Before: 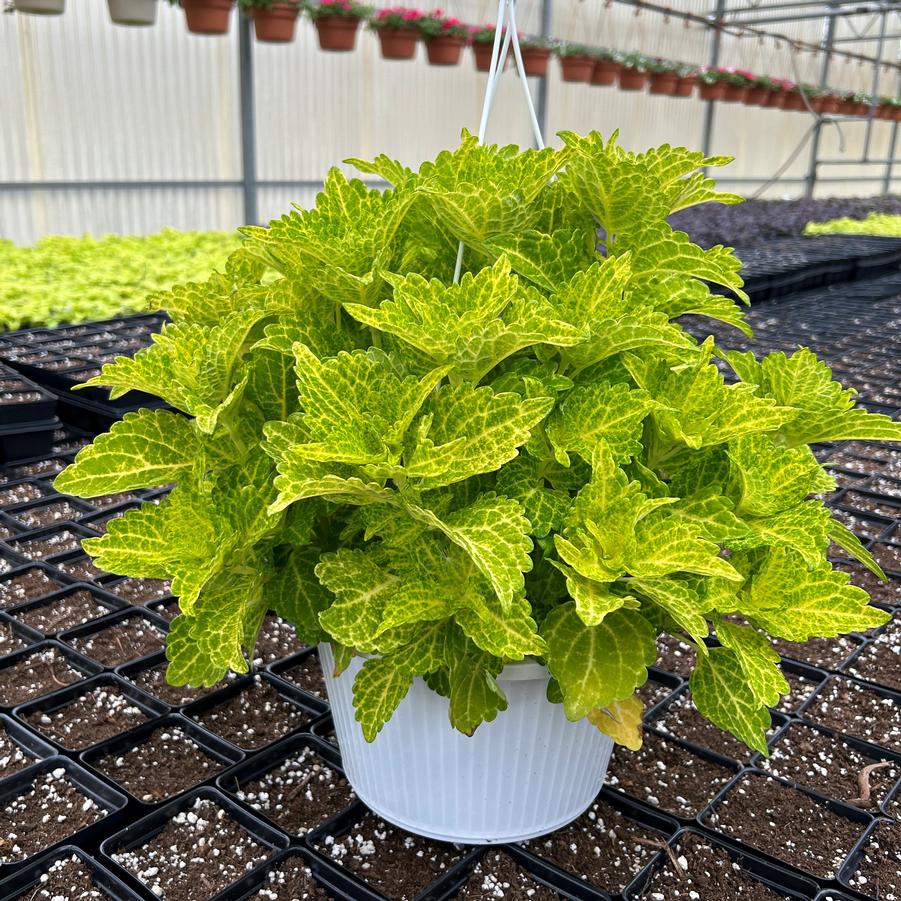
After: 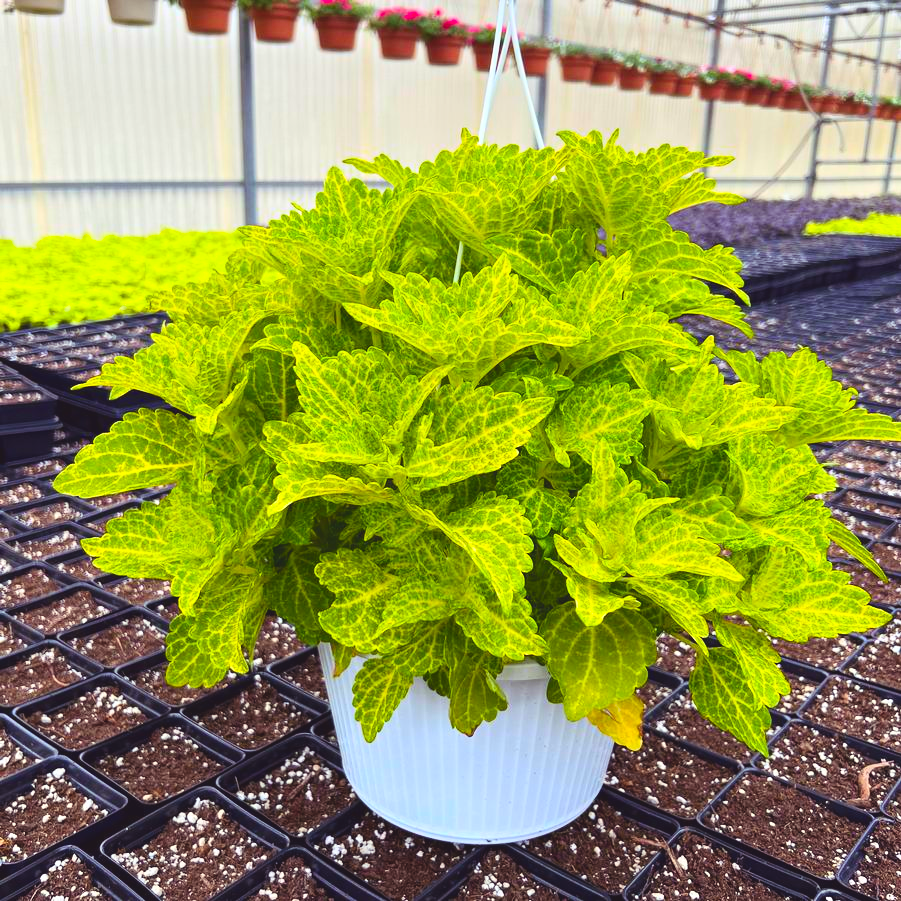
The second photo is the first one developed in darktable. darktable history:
contrast brightness saturation: contrast 0.203, brightness 0.164, saturation 0.224
color balance rgb: shadows lift › chroma 6.106%, shadows lift › hue 304.3°, global offset › luminance 0.731%, linear chroma grading › global chroma 3.794%, perceptual saturation grading › global saturation 29.873%, global vibrance 23.371%
